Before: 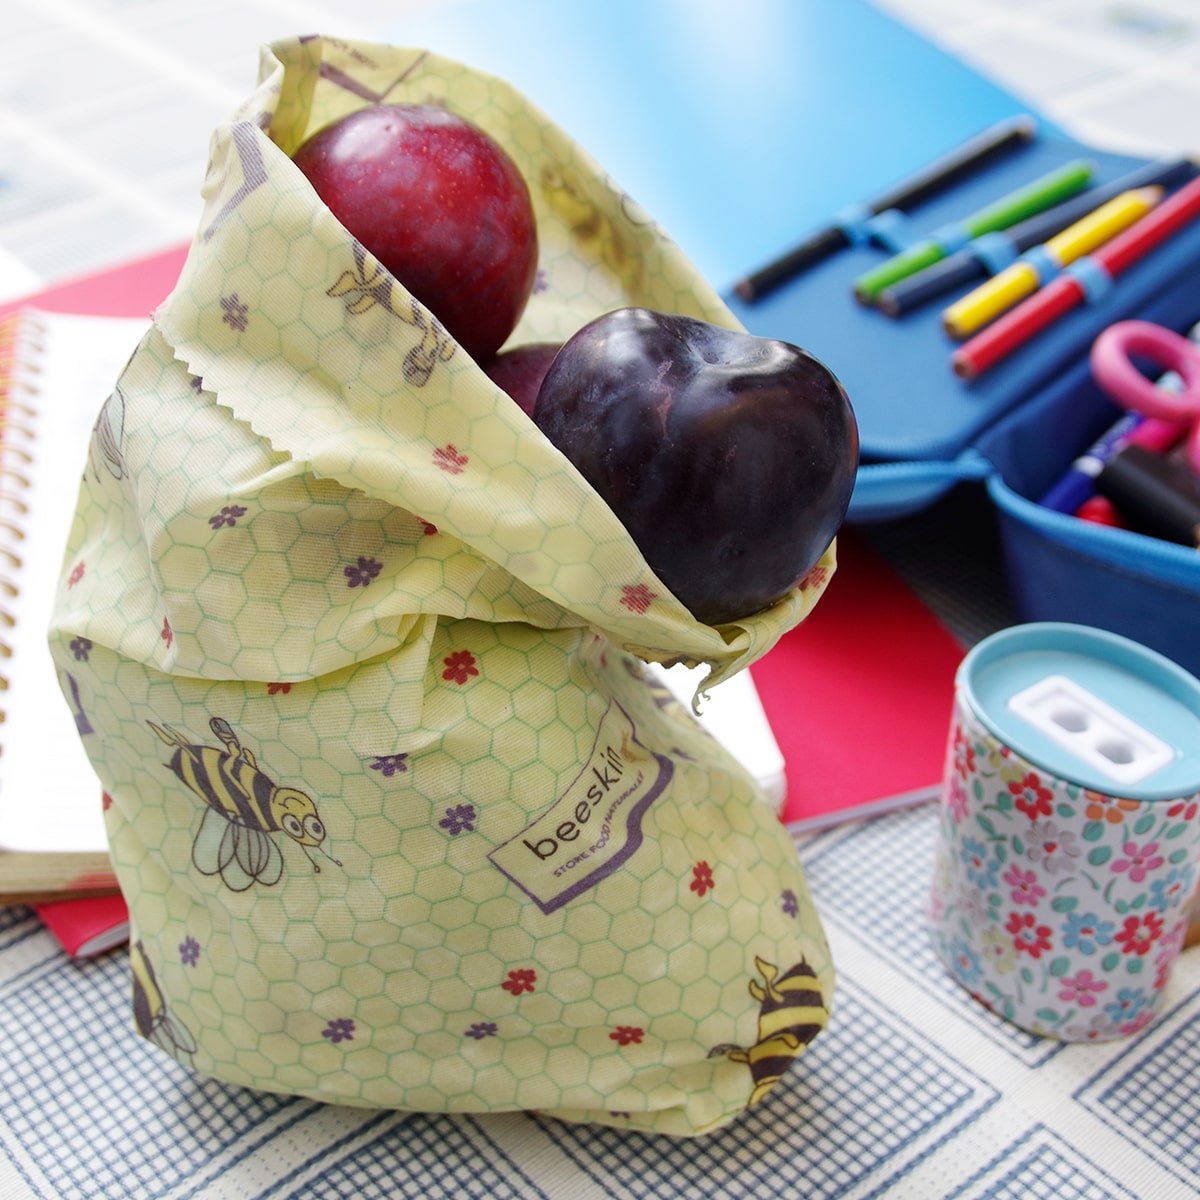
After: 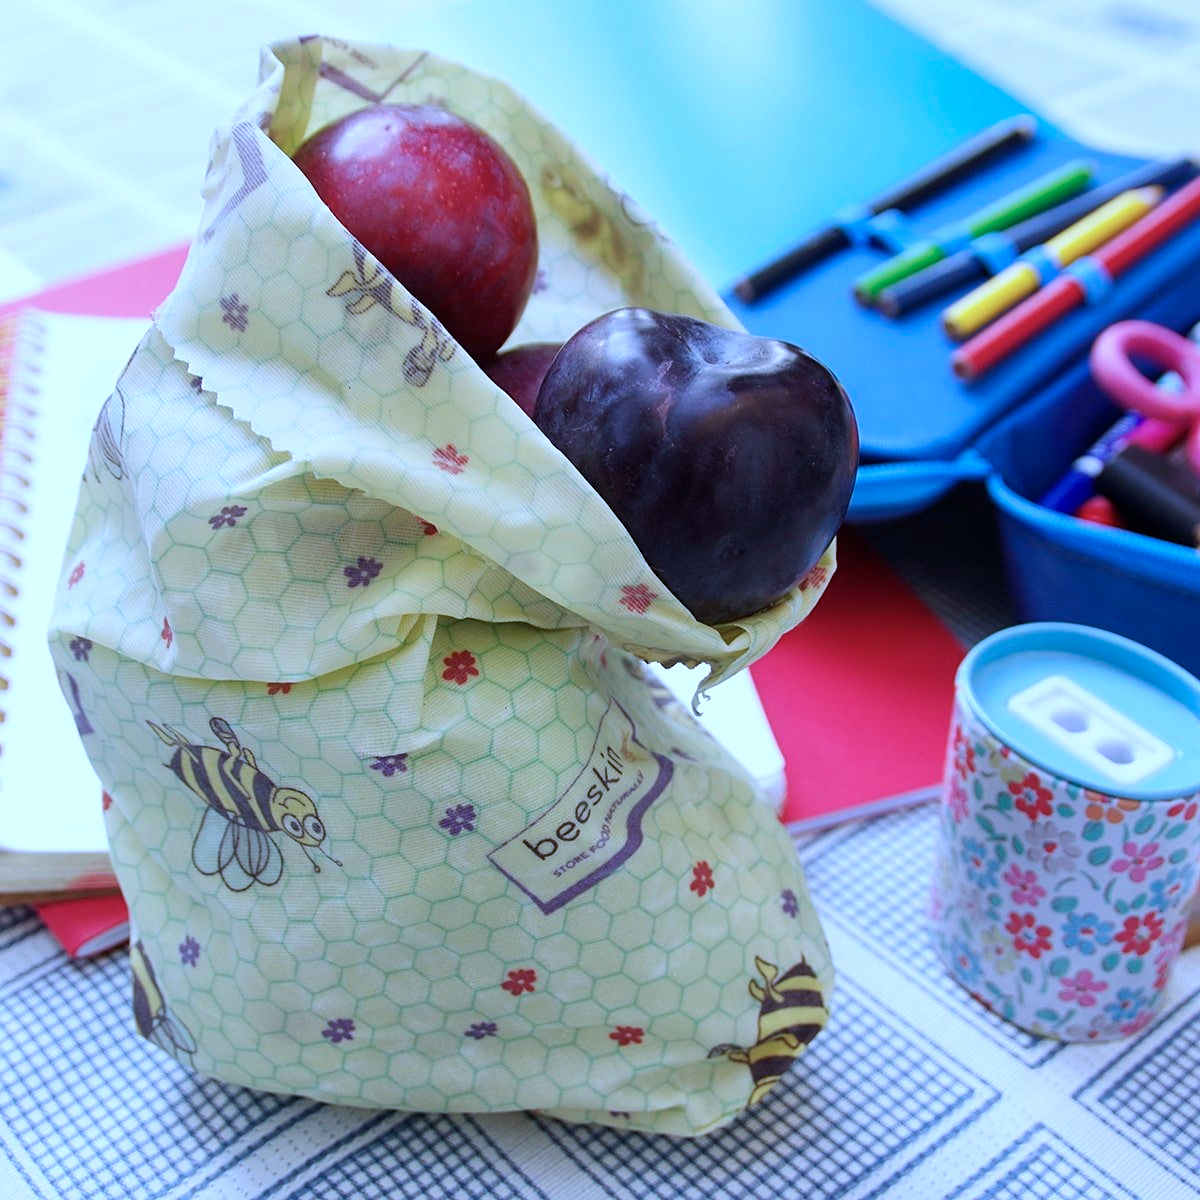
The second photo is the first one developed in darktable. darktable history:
sharpen: amount 0.2
color calibration: illuminant as shot in camera, adaptation linear Bradford (ICC v4), x 0.406, y 0.405, temperature 3570.35 K, saturation algorithm version 1 (2020)
